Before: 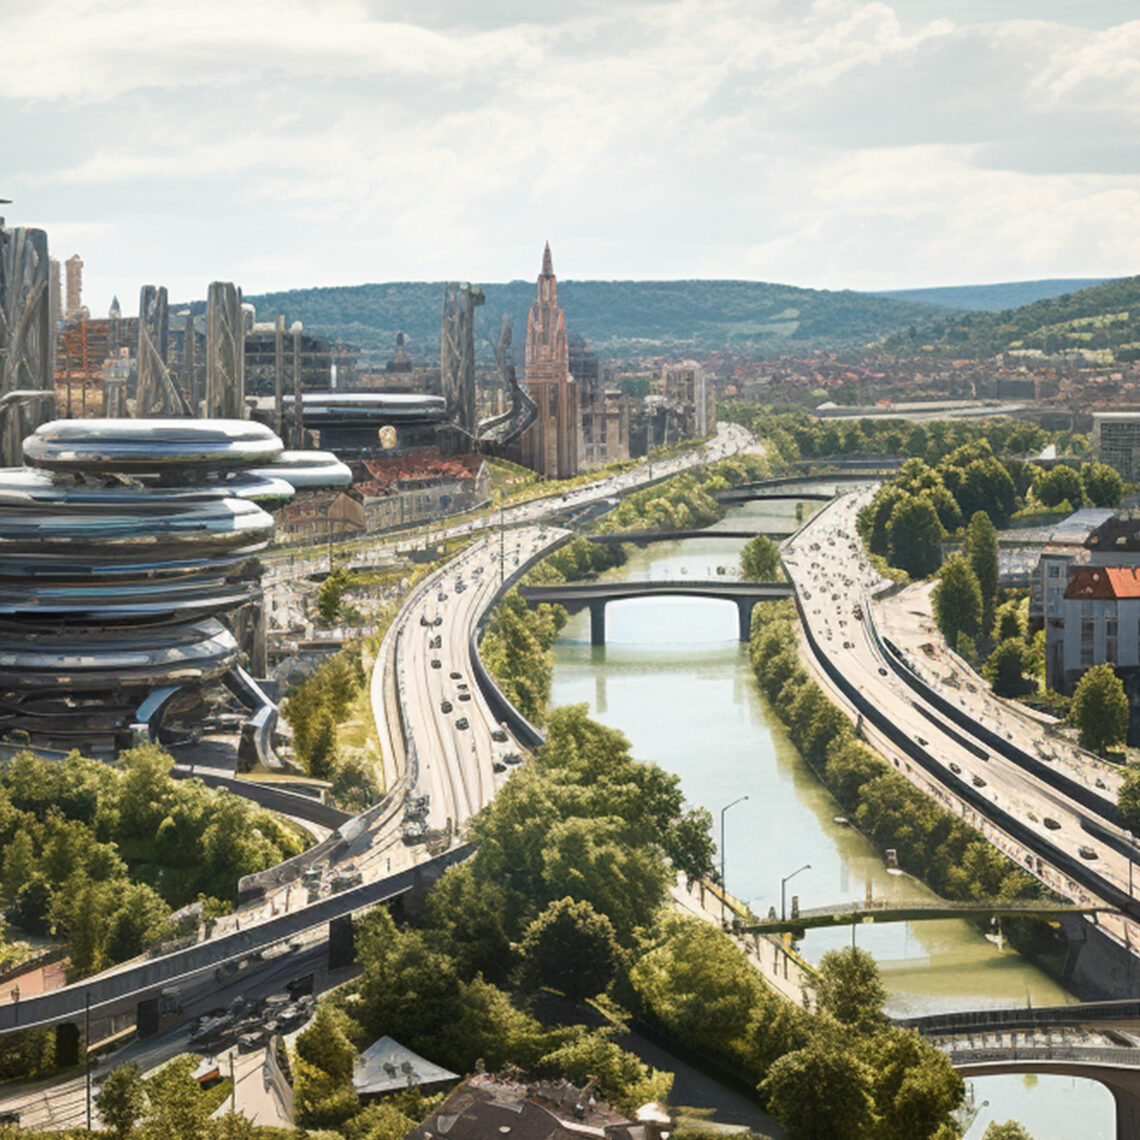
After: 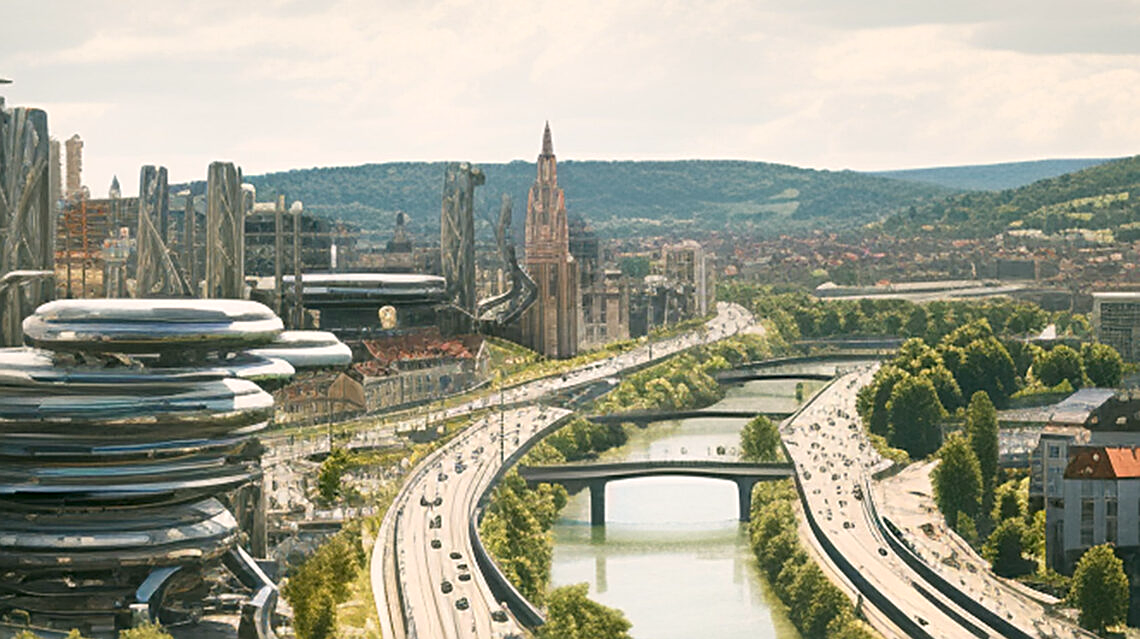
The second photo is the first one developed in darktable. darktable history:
sharpen: on, module defaults
color correction: highlights a* 4.02, highlights b* 4.98, shadows a* -7.55, shadows b* 4.98
crop and rotate: top 10.605%, bottom 33.274%
